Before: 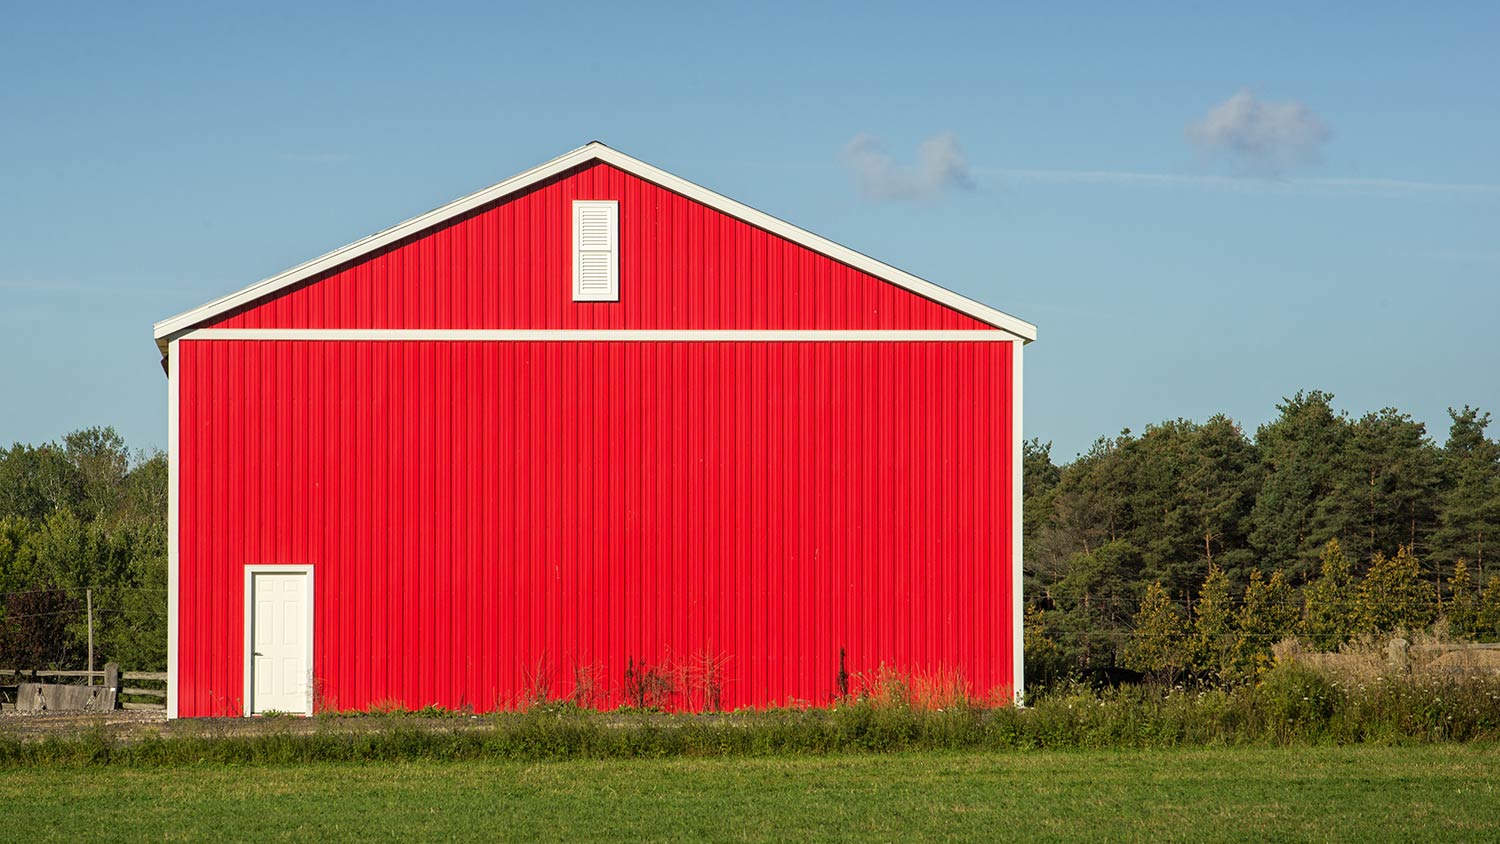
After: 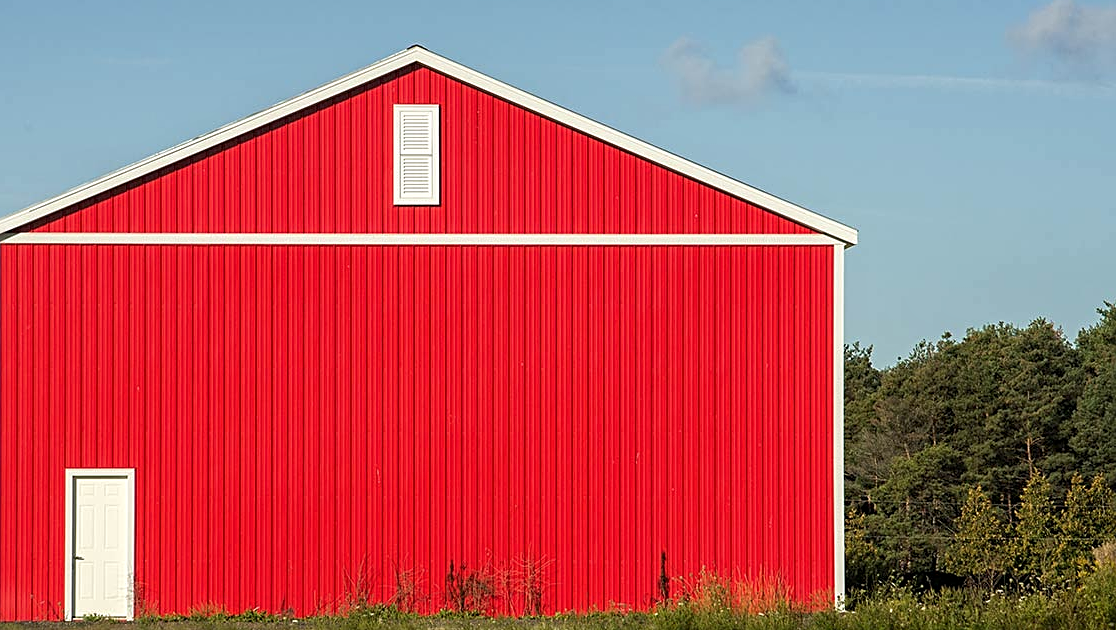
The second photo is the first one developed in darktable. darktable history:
sharpen: amount 0.564
local contrast: highlights 100%, shadows 99%, detail 119%, midtone range 0.2
crop and rotate: left 11.996%, top 11.476%, right 13.603%, bottom 13.804%
